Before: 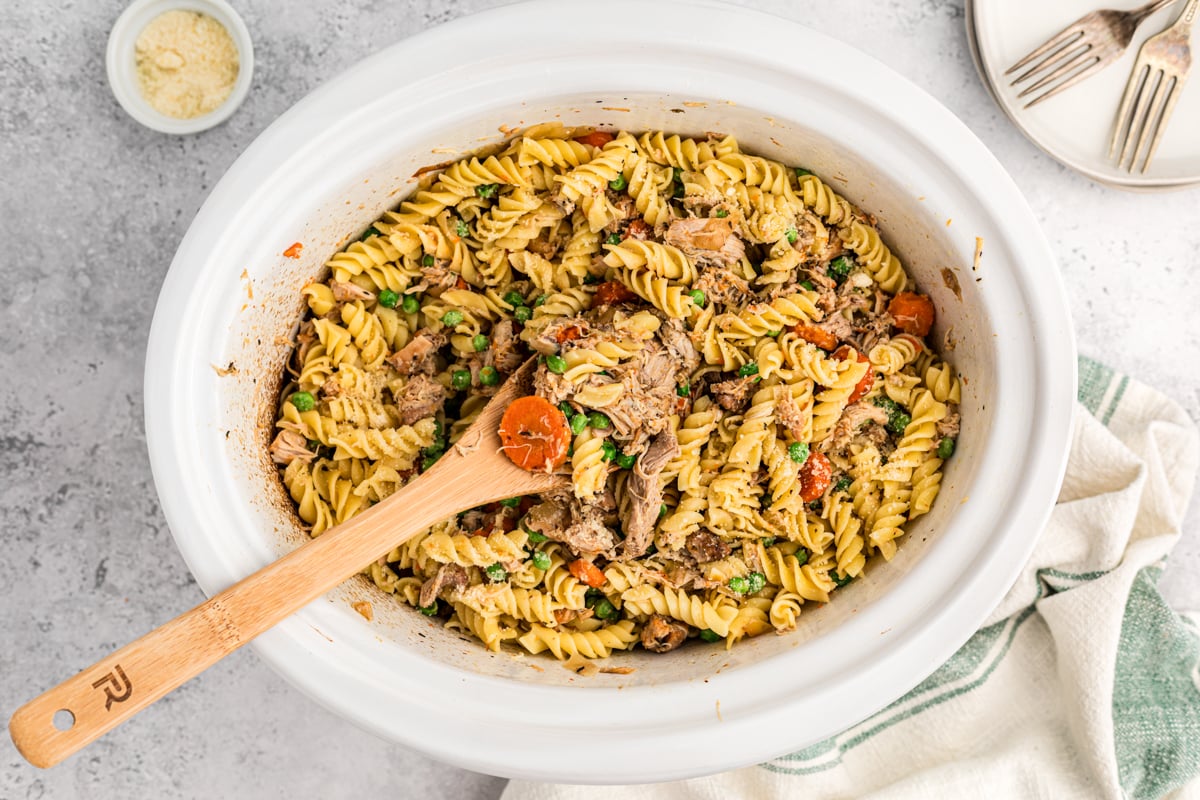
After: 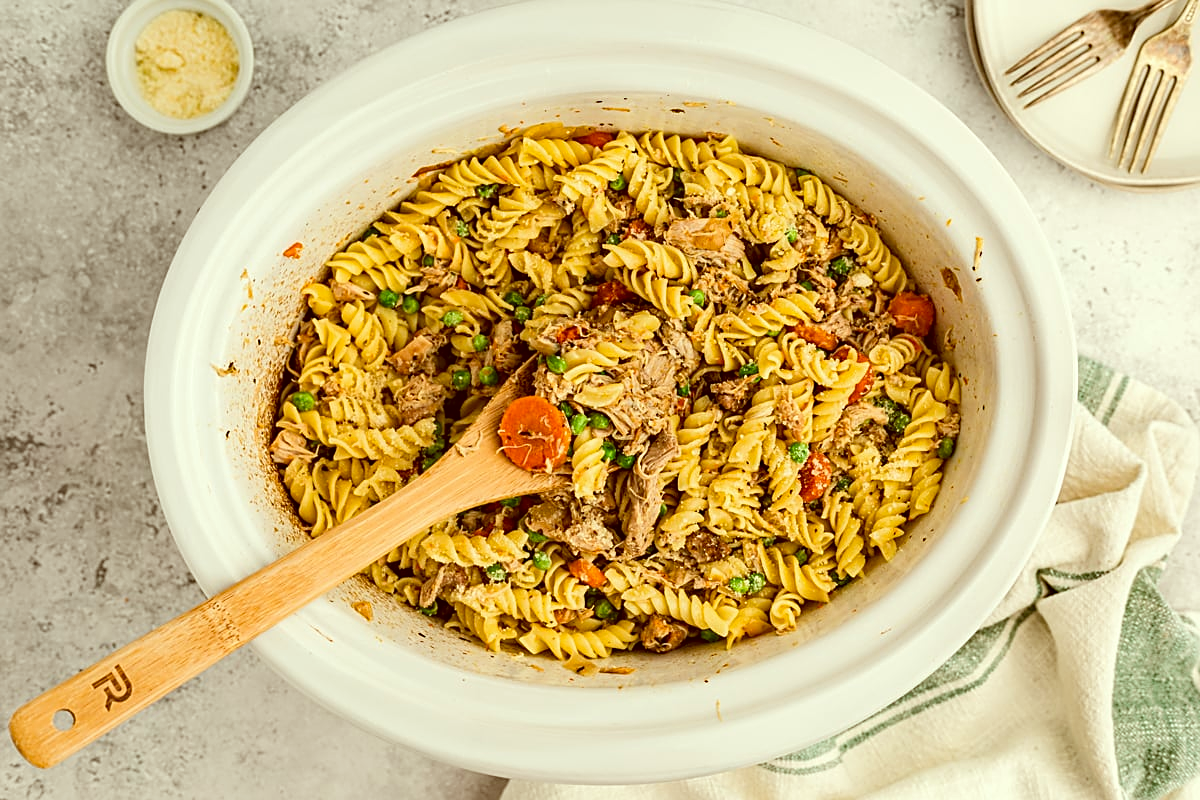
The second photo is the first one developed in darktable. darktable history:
exposure: compensate highlight preservation false
haze removal: strength 0.288, distance 0.244, compatibility mode true, adaptive false
color correction: highlights a* -5.35, highlights b* 9.8, shadows a* 9.85, shadows b* 24.7
sharpen: on, module defaults
